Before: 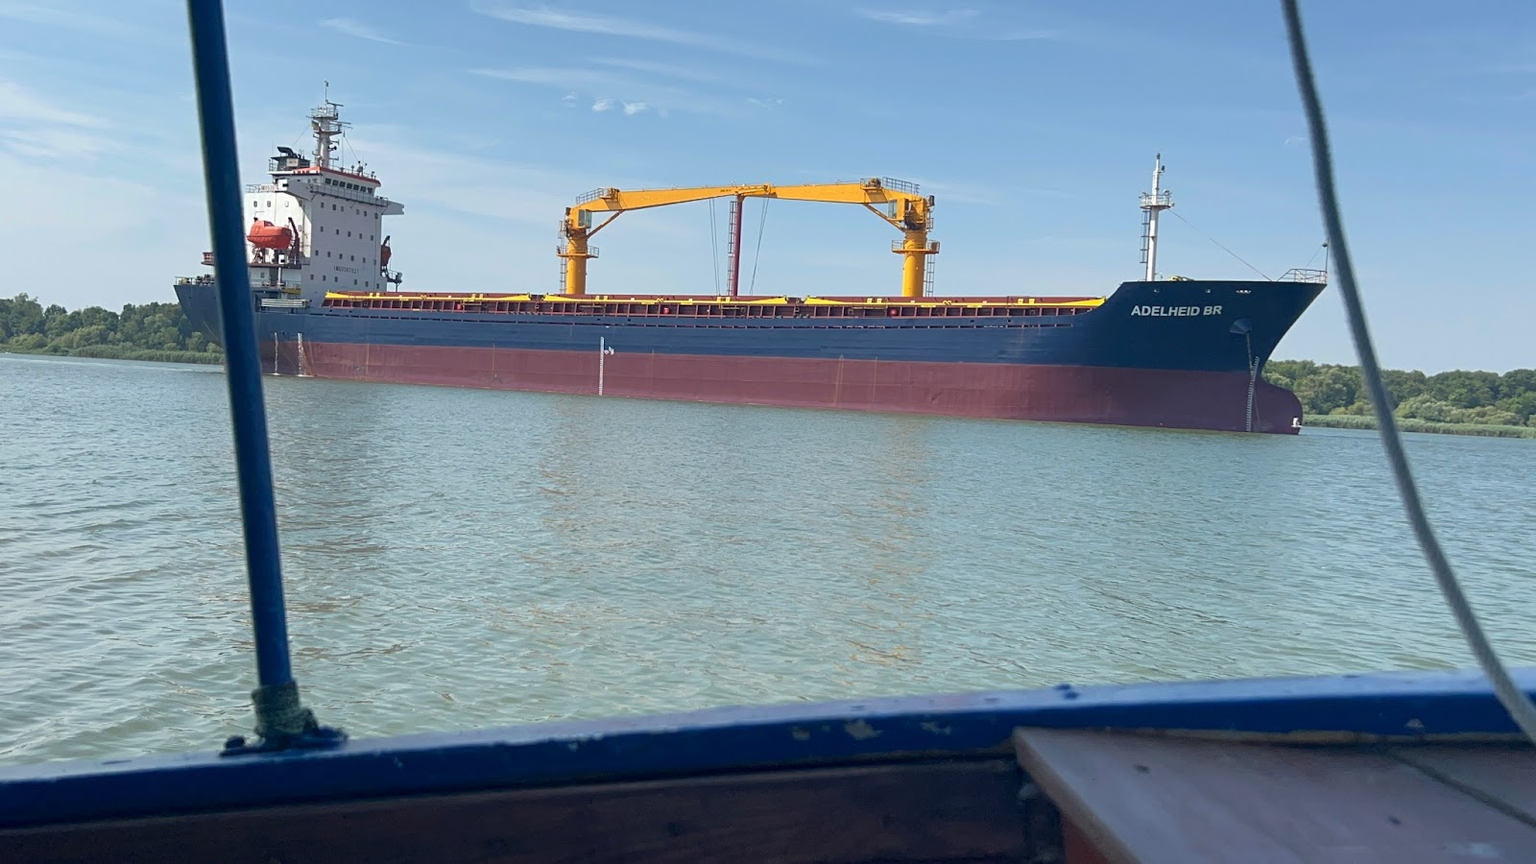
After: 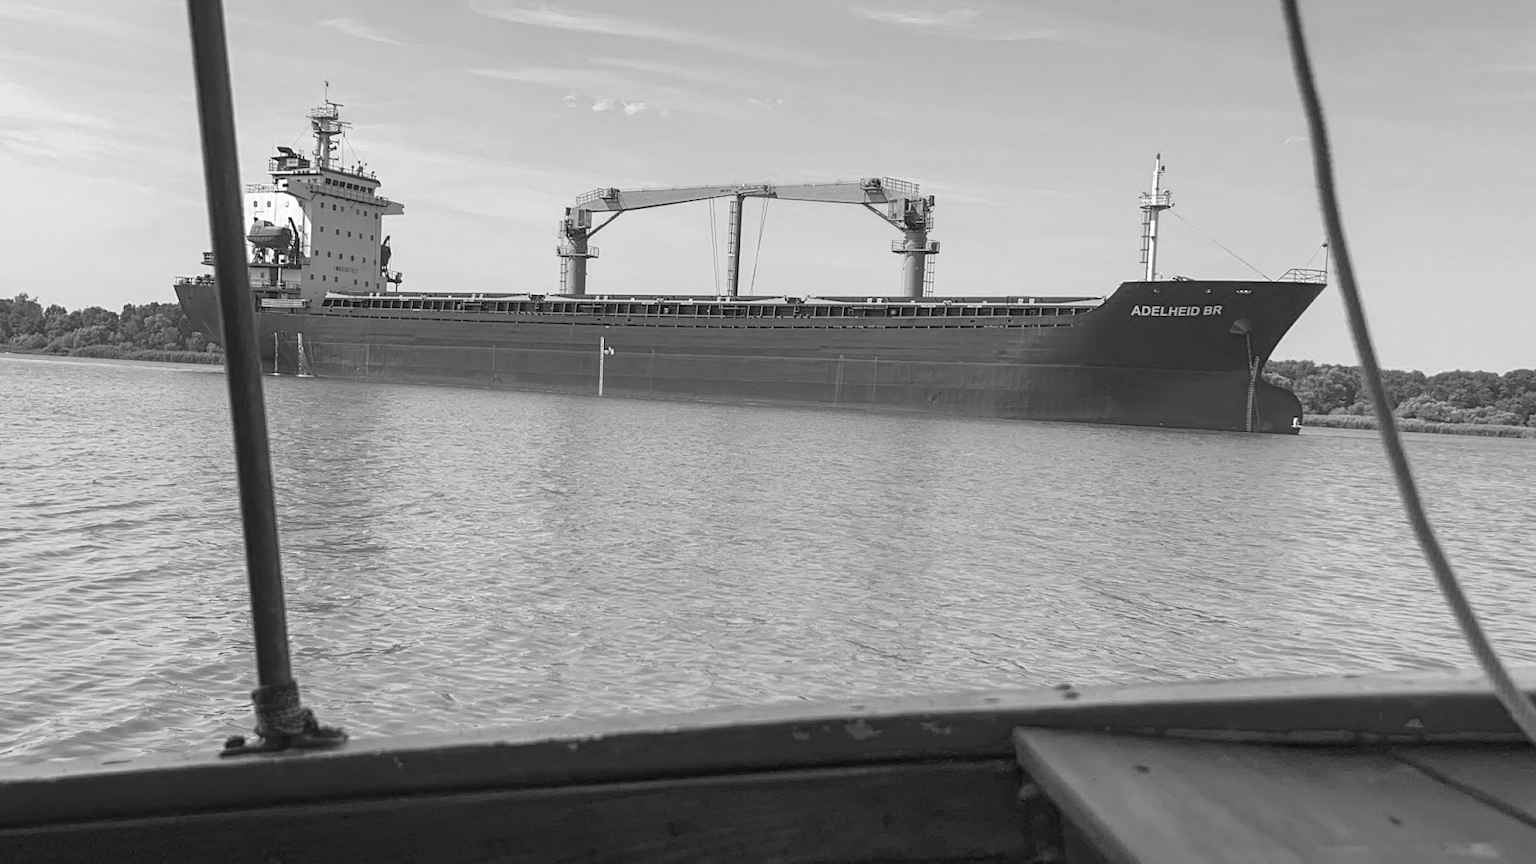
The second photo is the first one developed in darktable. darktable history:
local contrast: on, module defaults
color calibration: output gray [0.21, 0.42, 0.37, 0], illuminant custom, x 0.388, y 0.387, temperature 3829.1 K
